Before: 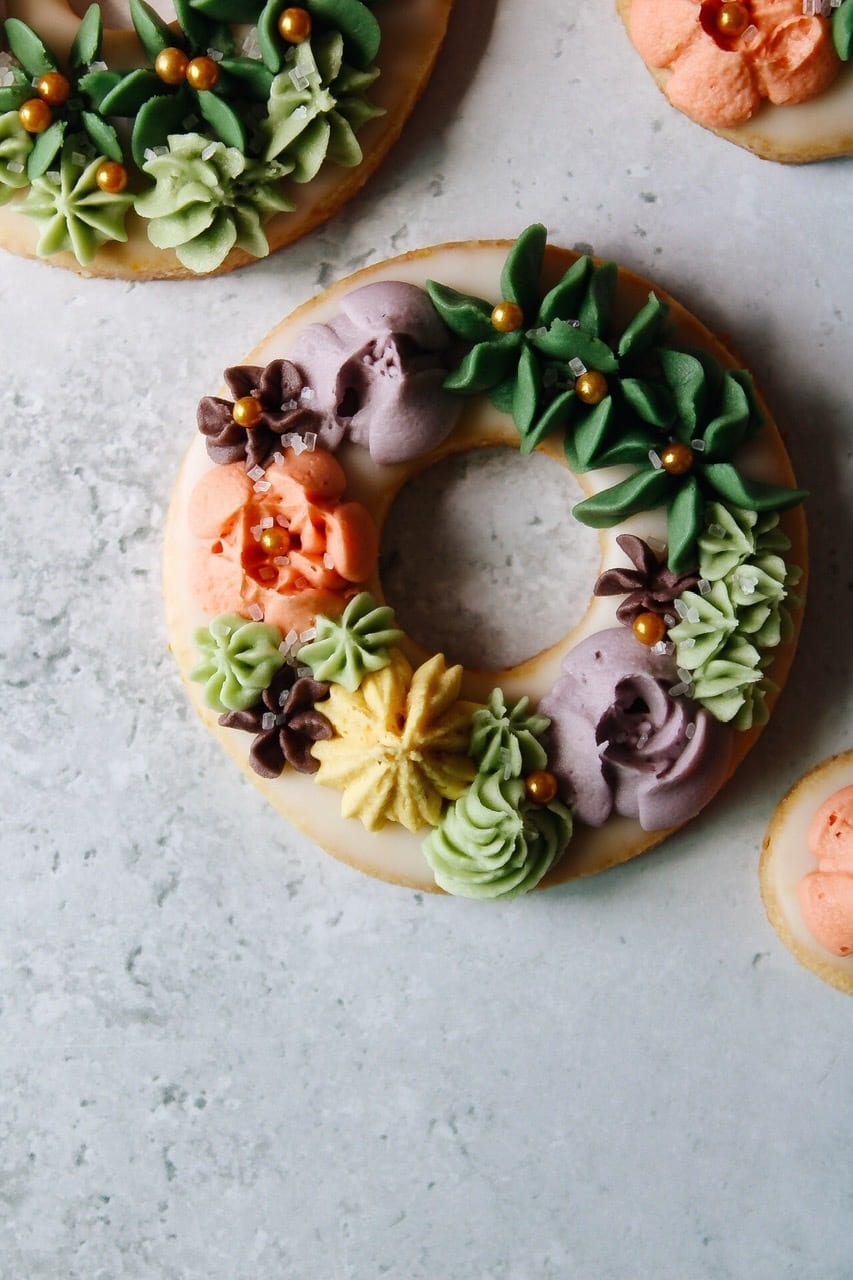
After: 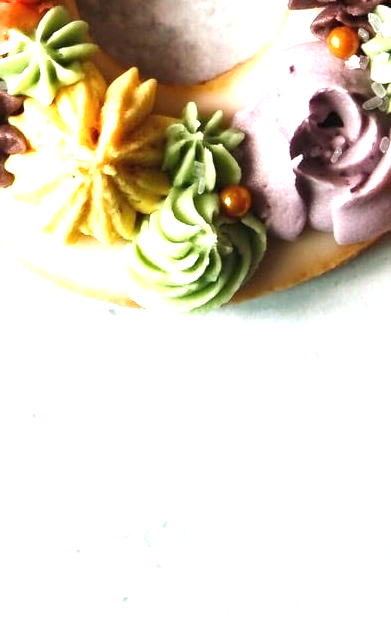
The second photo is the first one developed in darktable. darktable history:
exposure: black level correction 0, exposure 1.45 EV, compensate exposure bias true, compensate highlight preservation false
crop: left 35.976%, top 45.819%, right 18.162%, bottom 5.807%
white balance: red 1.009, blue 0.985
